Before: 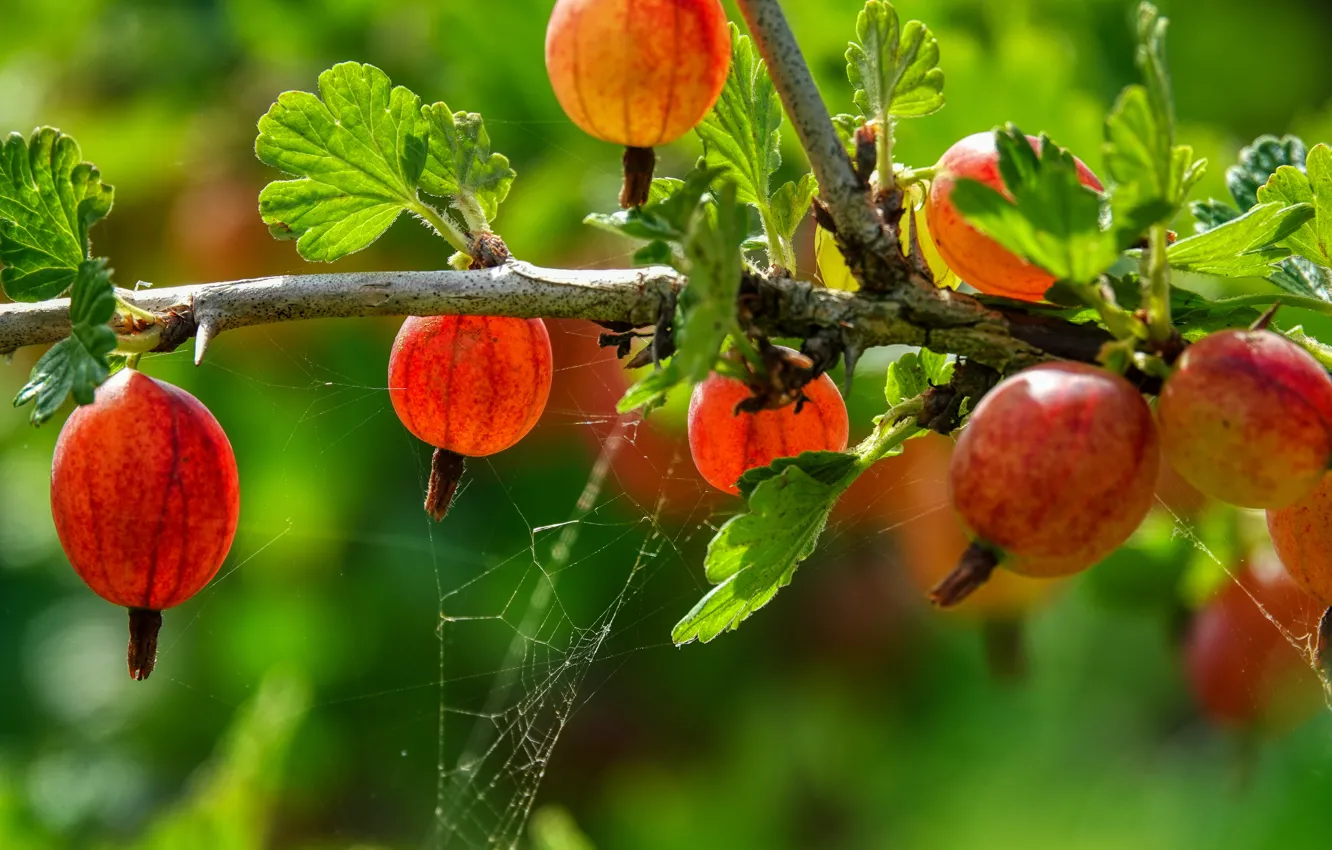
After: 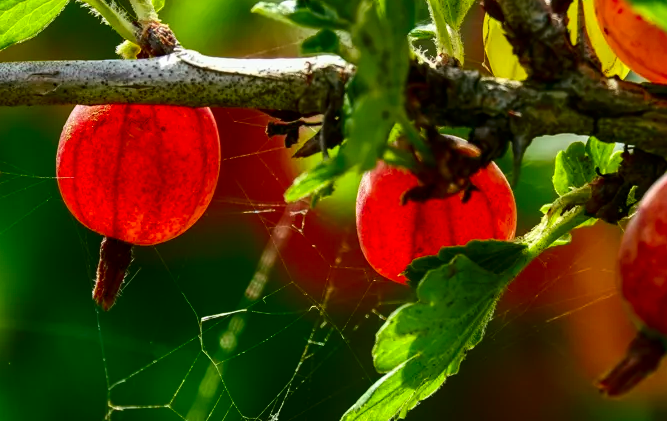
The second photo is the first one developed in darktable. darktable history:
contrast brightness saturation: contrast 0.19, brightness -0.112, saturation 0.208
crop: left 24.98%, top 24.891%, right 24.901%, bottom 25.57%
